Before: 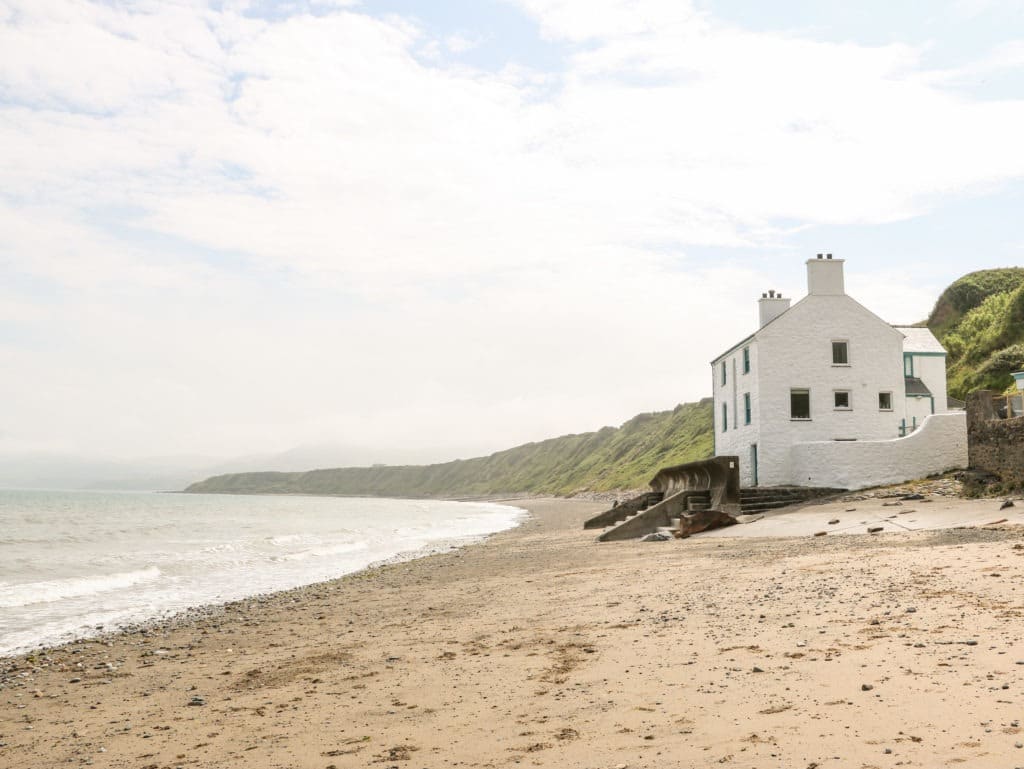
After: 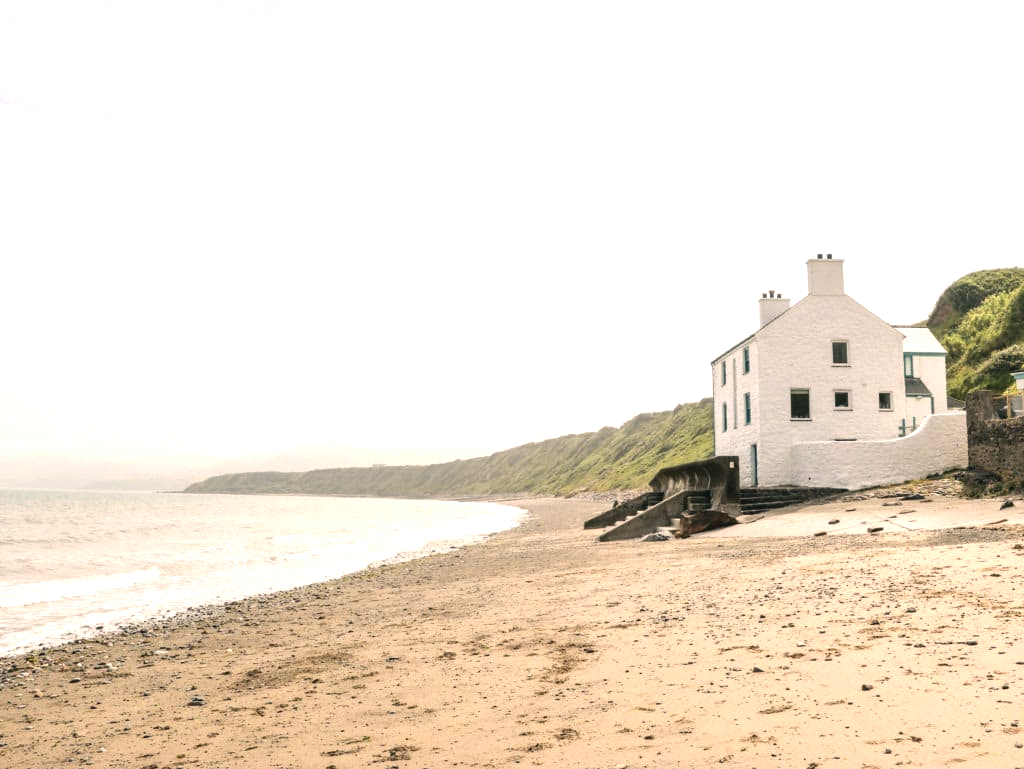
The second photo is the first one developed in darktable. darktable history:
shadows and highlights: shadows -10, white point adjustment 1.5, highlights 10
tone equalizer: -8 EV -0.417 EV, -7 EV -0.389 EV, -6 EV -0.333 EV, -5 EV -0.222 EV, -3 EV 0.222 EV, -2 EV 0.333 EV, -1 EV 0.389 EV, +0 EV 0.417 EV, edges refinement/feathering 500, mask exposure compensation -1.25 EV, preserve details no
color correction: highlights a* 5.38, highlights b* 5.3, shadows a* -4.26, shadows b* -5.11
